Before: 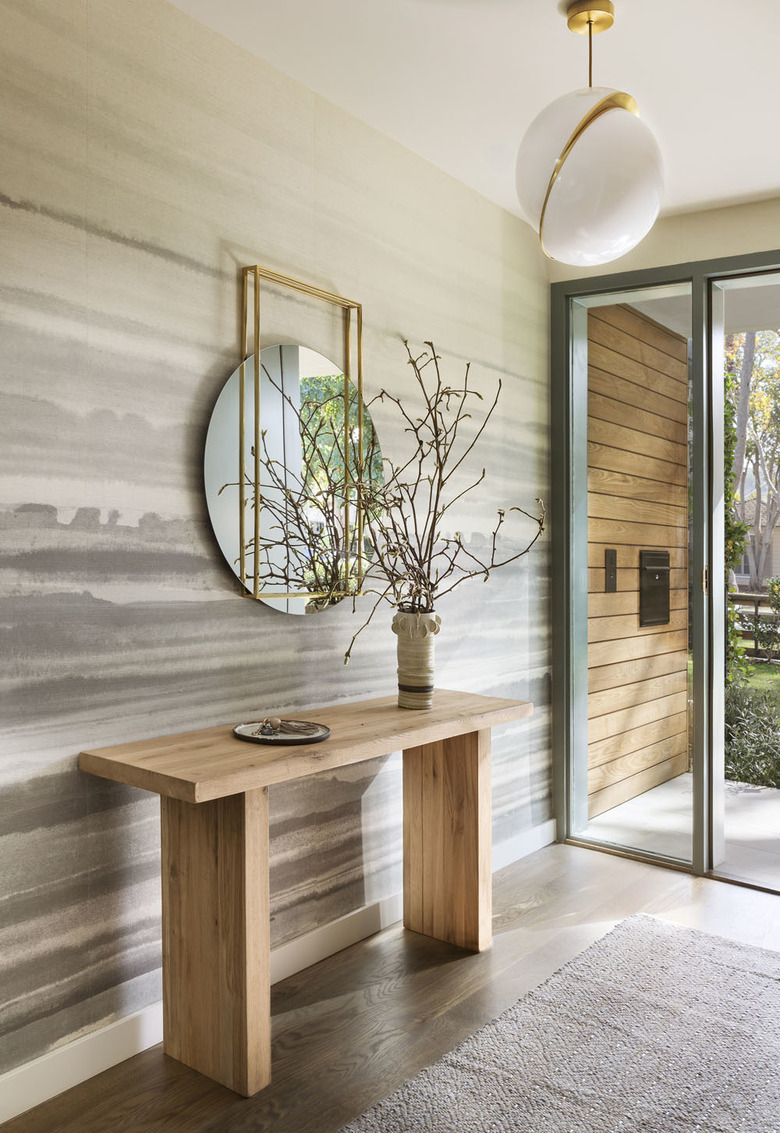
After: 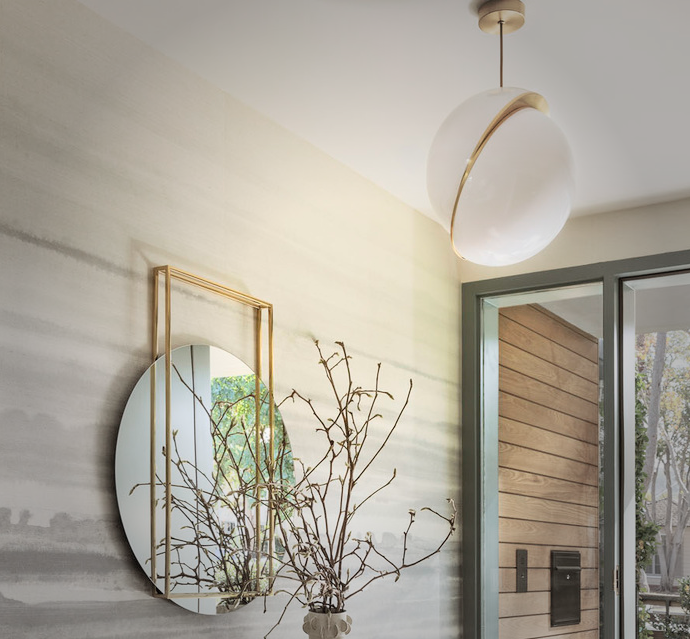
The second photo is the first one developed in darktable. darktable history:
contrast brightness saturation: contrast 0.139, brightness 0.211
vignetting: fall-off start 34.39%, fall-off radius 64.49%, width/height ratio 0.959, unbound false
crop and rotate: left 11.475%, bottom 43.513%
exposure: black level correction 0.001, compensate highlight preservation false
